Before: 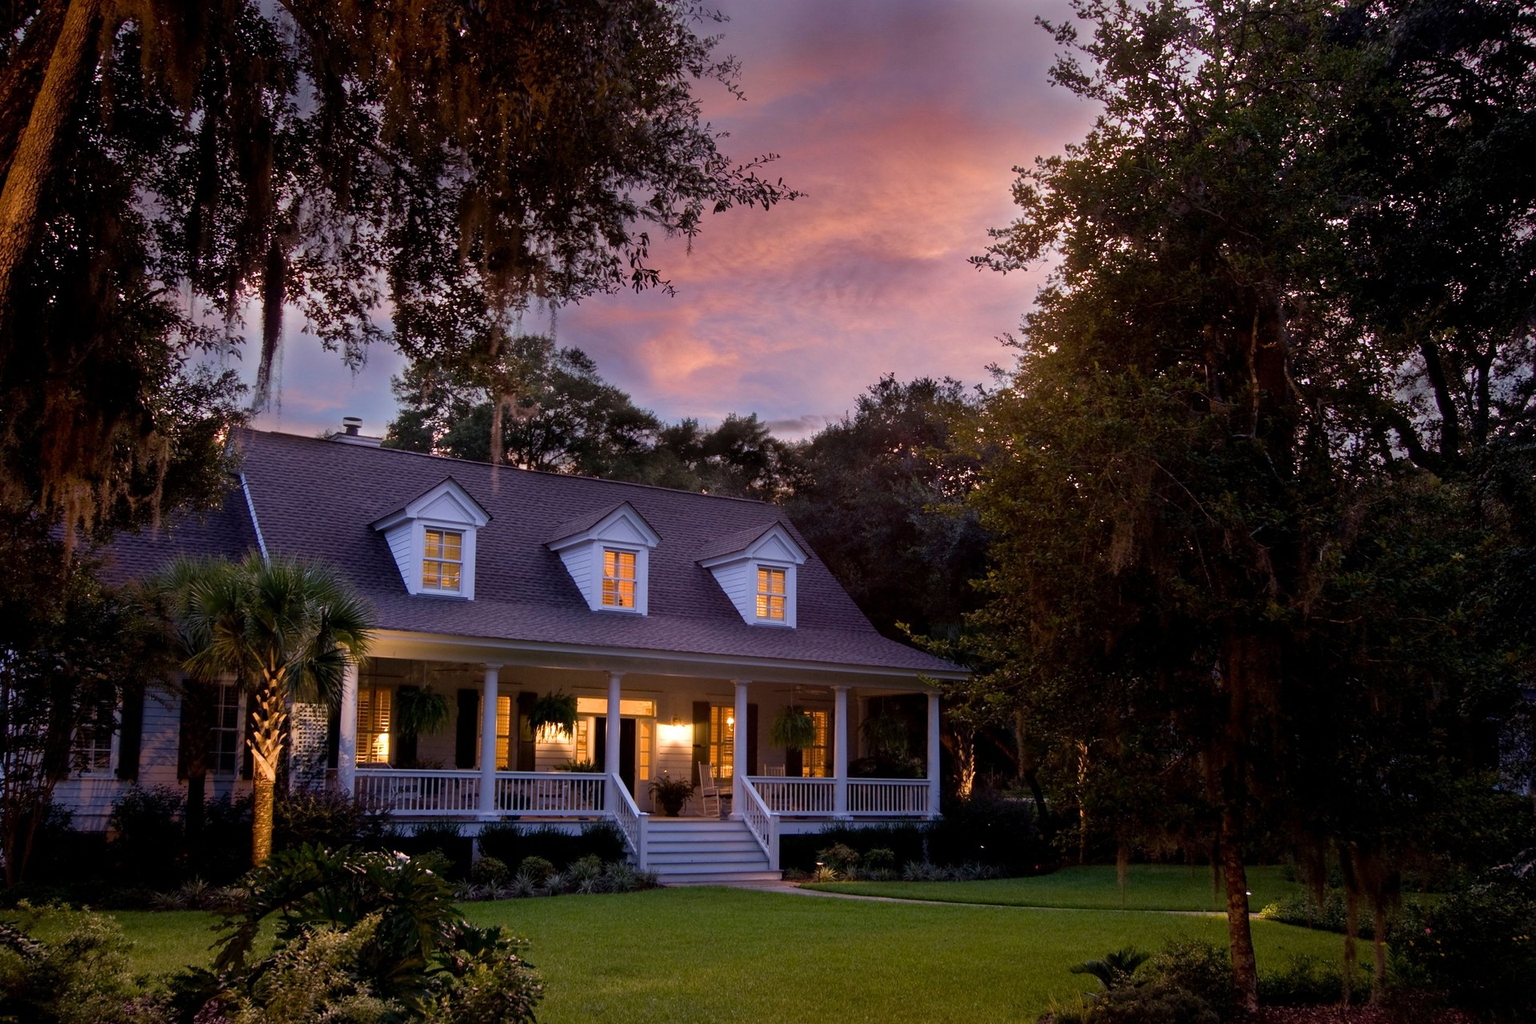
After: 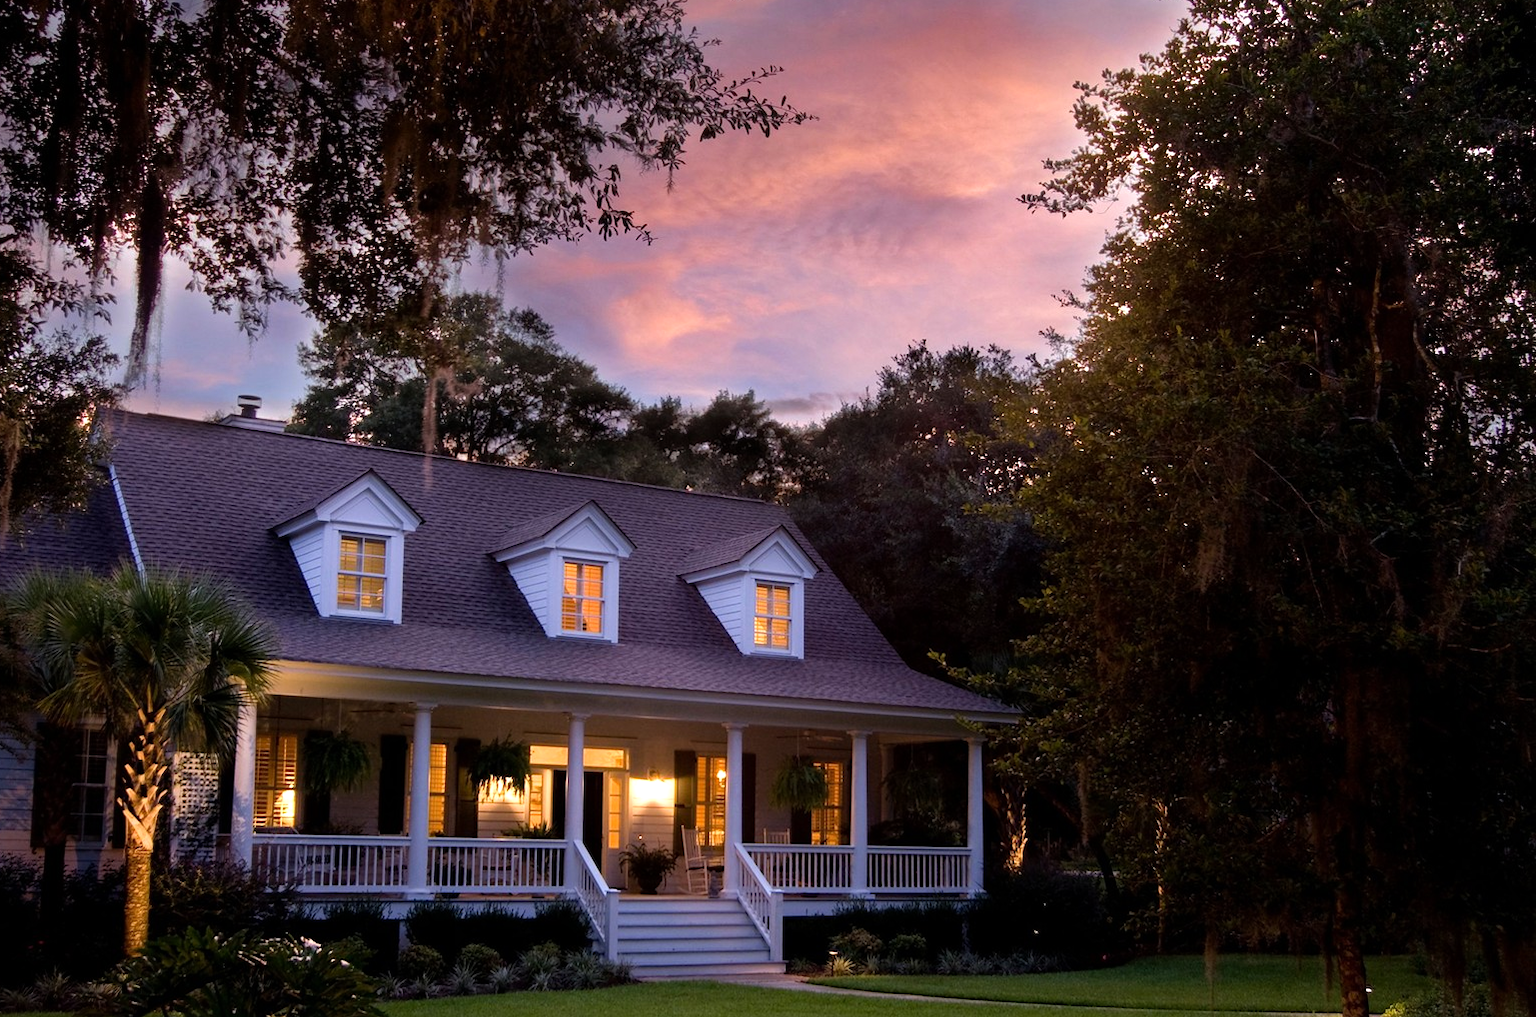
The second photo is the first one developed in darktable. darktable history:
tone equalizer: -8 EV -0.397 EV, -7 EV -0.403 EV, -6 EV -0.329 EV, -5 EV -0.211 EV, -3 EV 0.204 EV, -2 EV 0.308 EV, -1 EV 0.392 EV, +0 EV 0.437 EV
crop and rotate: left 9.976%, top 9.907%, right 9.935%, bottom 10.506%
